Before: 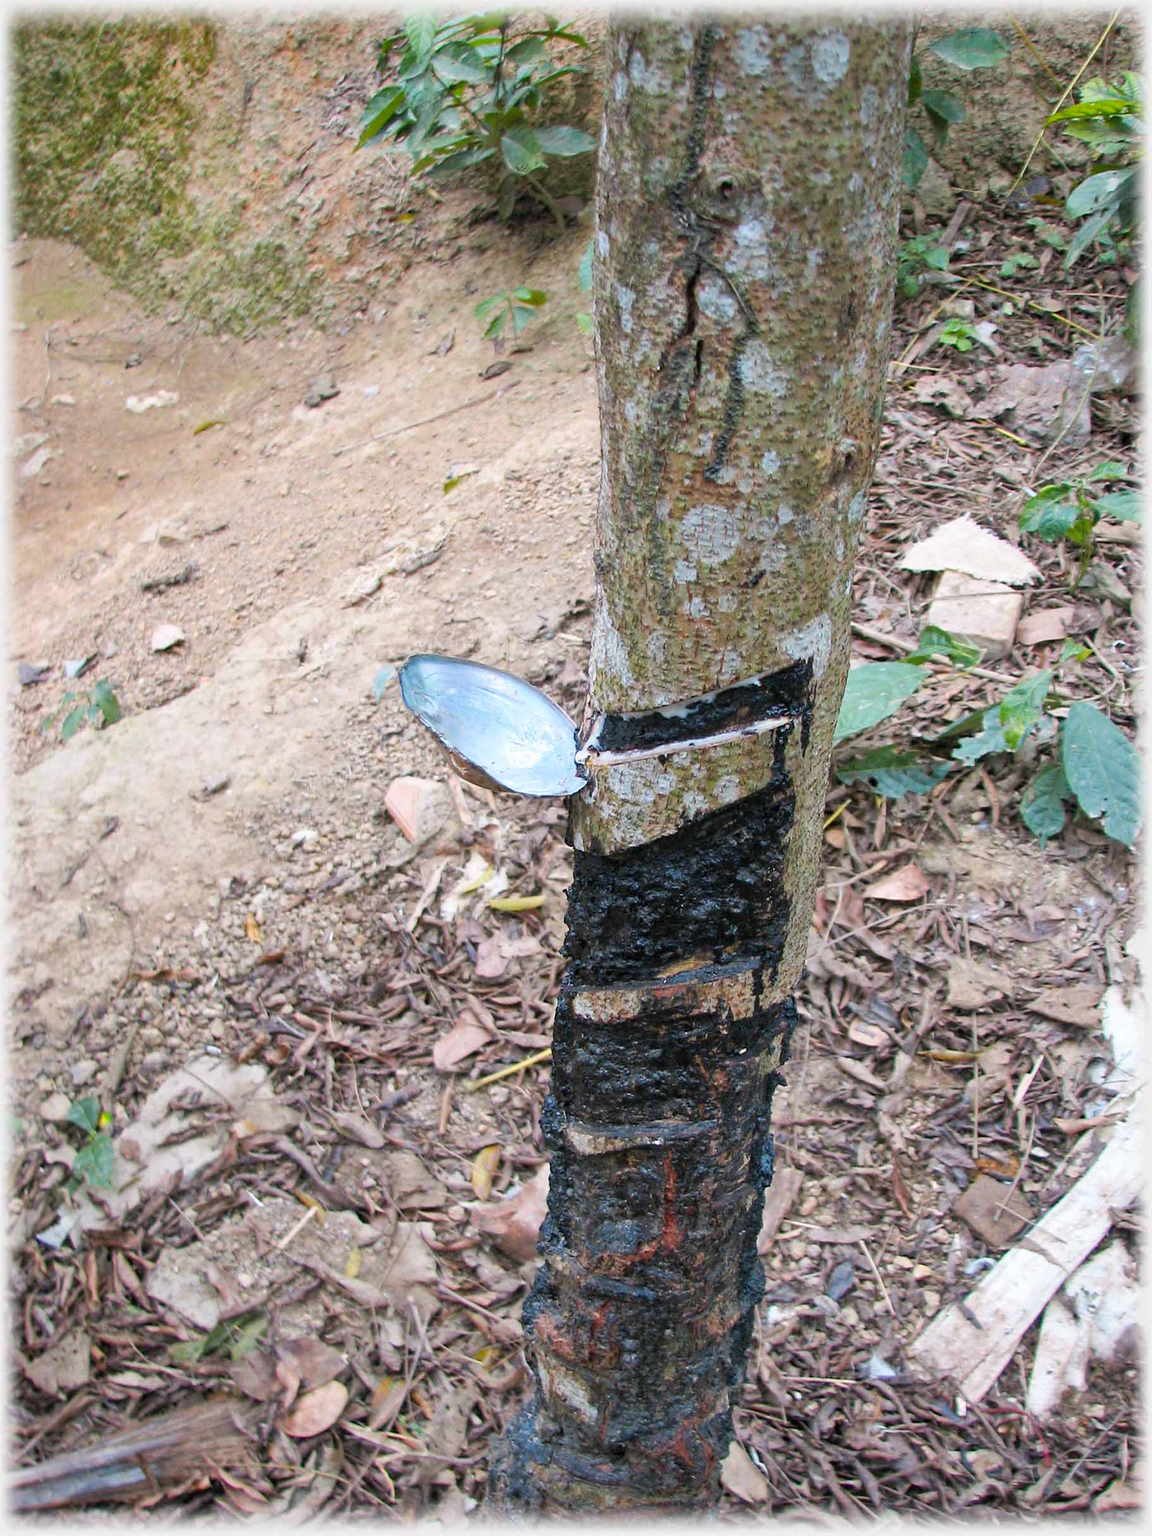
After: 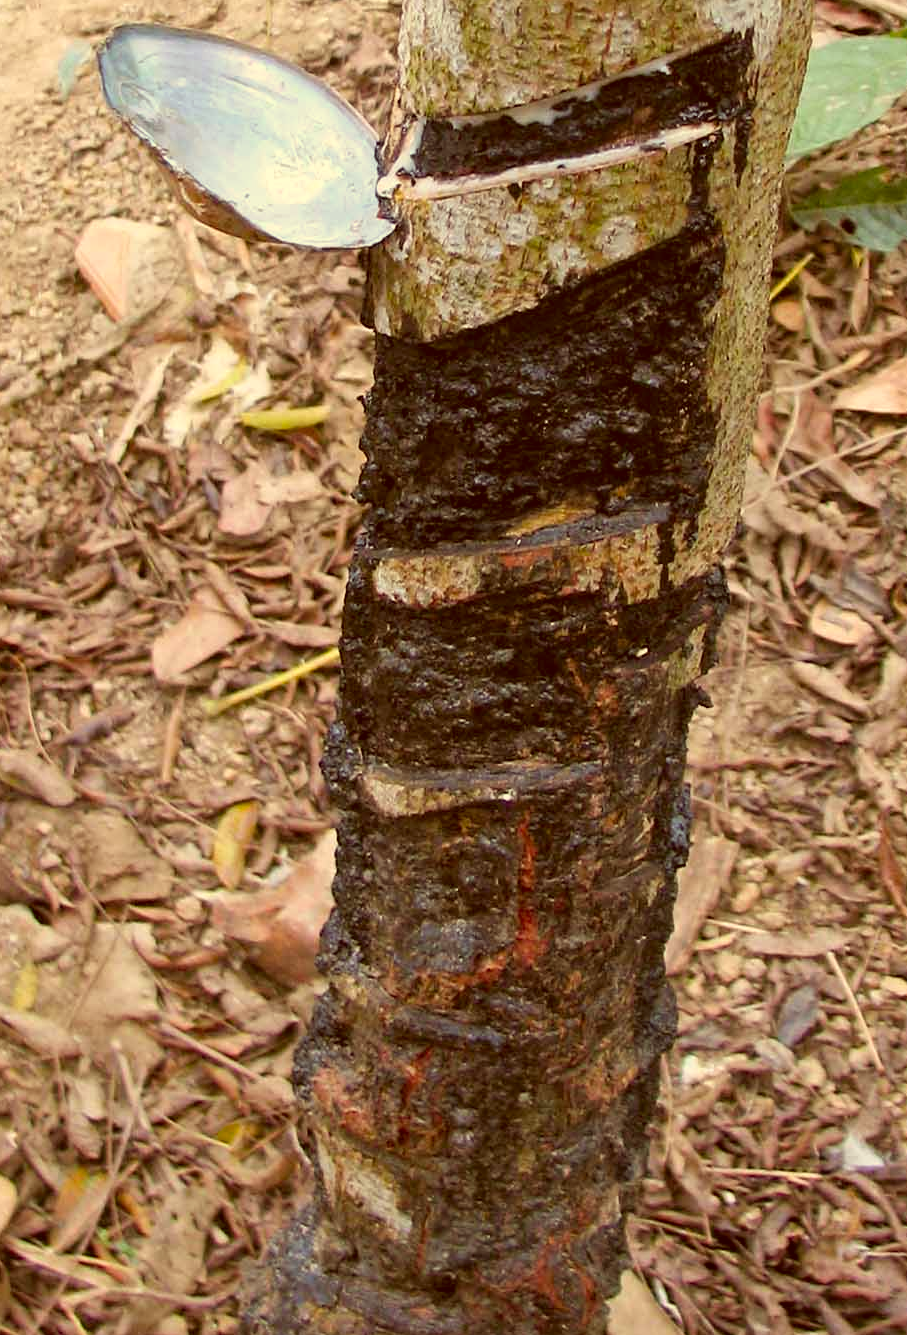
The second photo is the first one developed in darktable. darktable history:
color correction: highlights a* 1.17, highlights b* 24.19, shadows a* 16.19, shadows b* 24.35
crop: left 29.33%, top 41.62%, right 20.937%, bottom 3.483%
